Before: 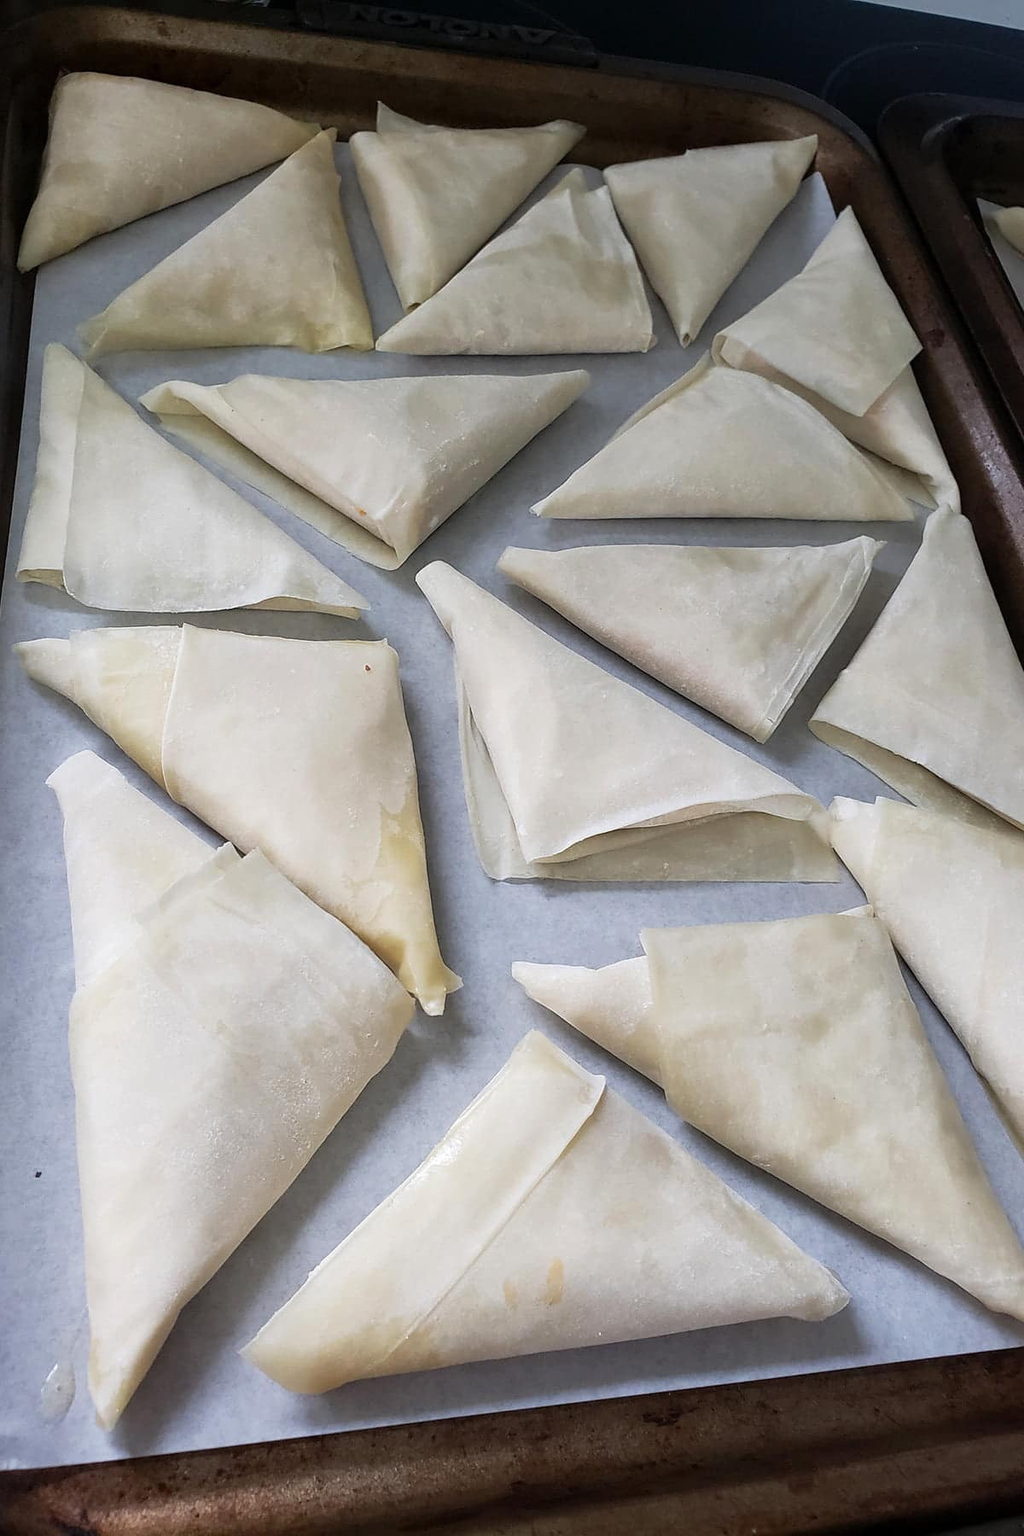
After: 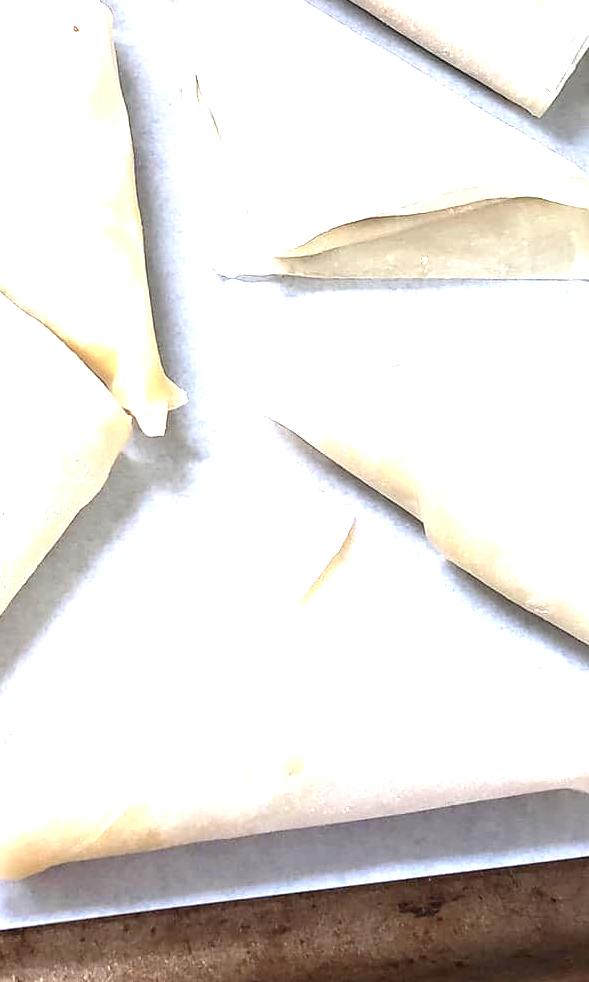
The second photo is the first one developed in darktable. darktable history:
crop: left 29.616%, top 41.935%, right 21.268%, bottom 3.502%
exposure: black level correction 0, exposure 1.744 EV, compensate exposure bias true, compensate highlight preservation false
